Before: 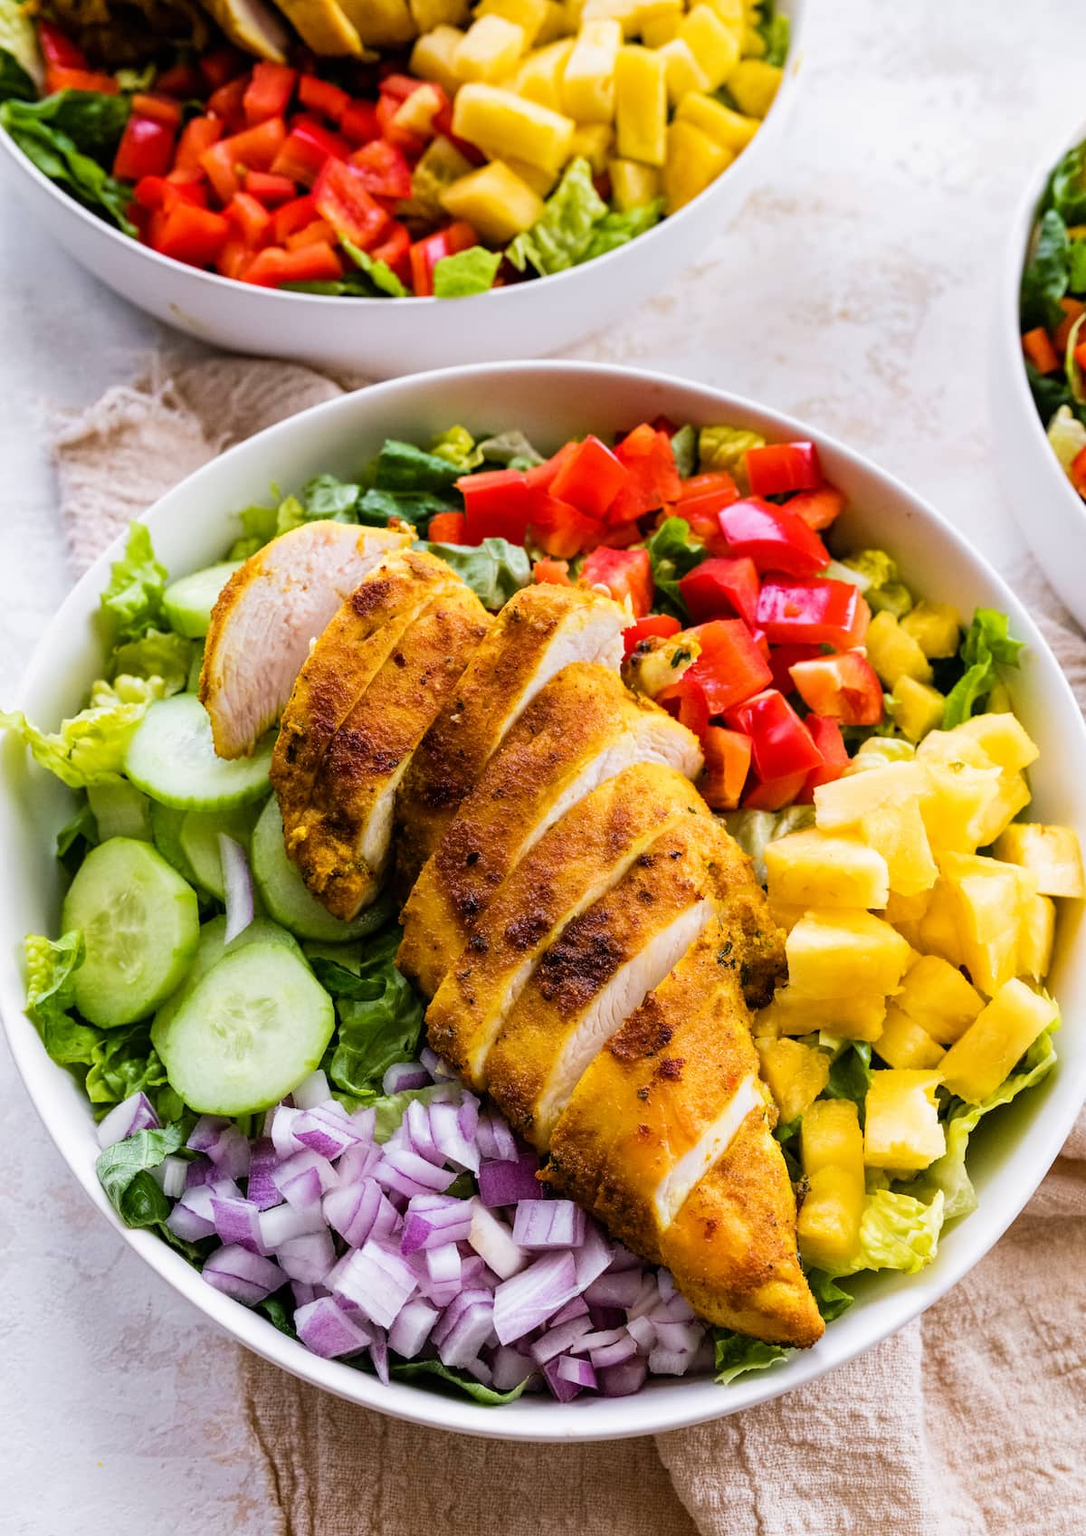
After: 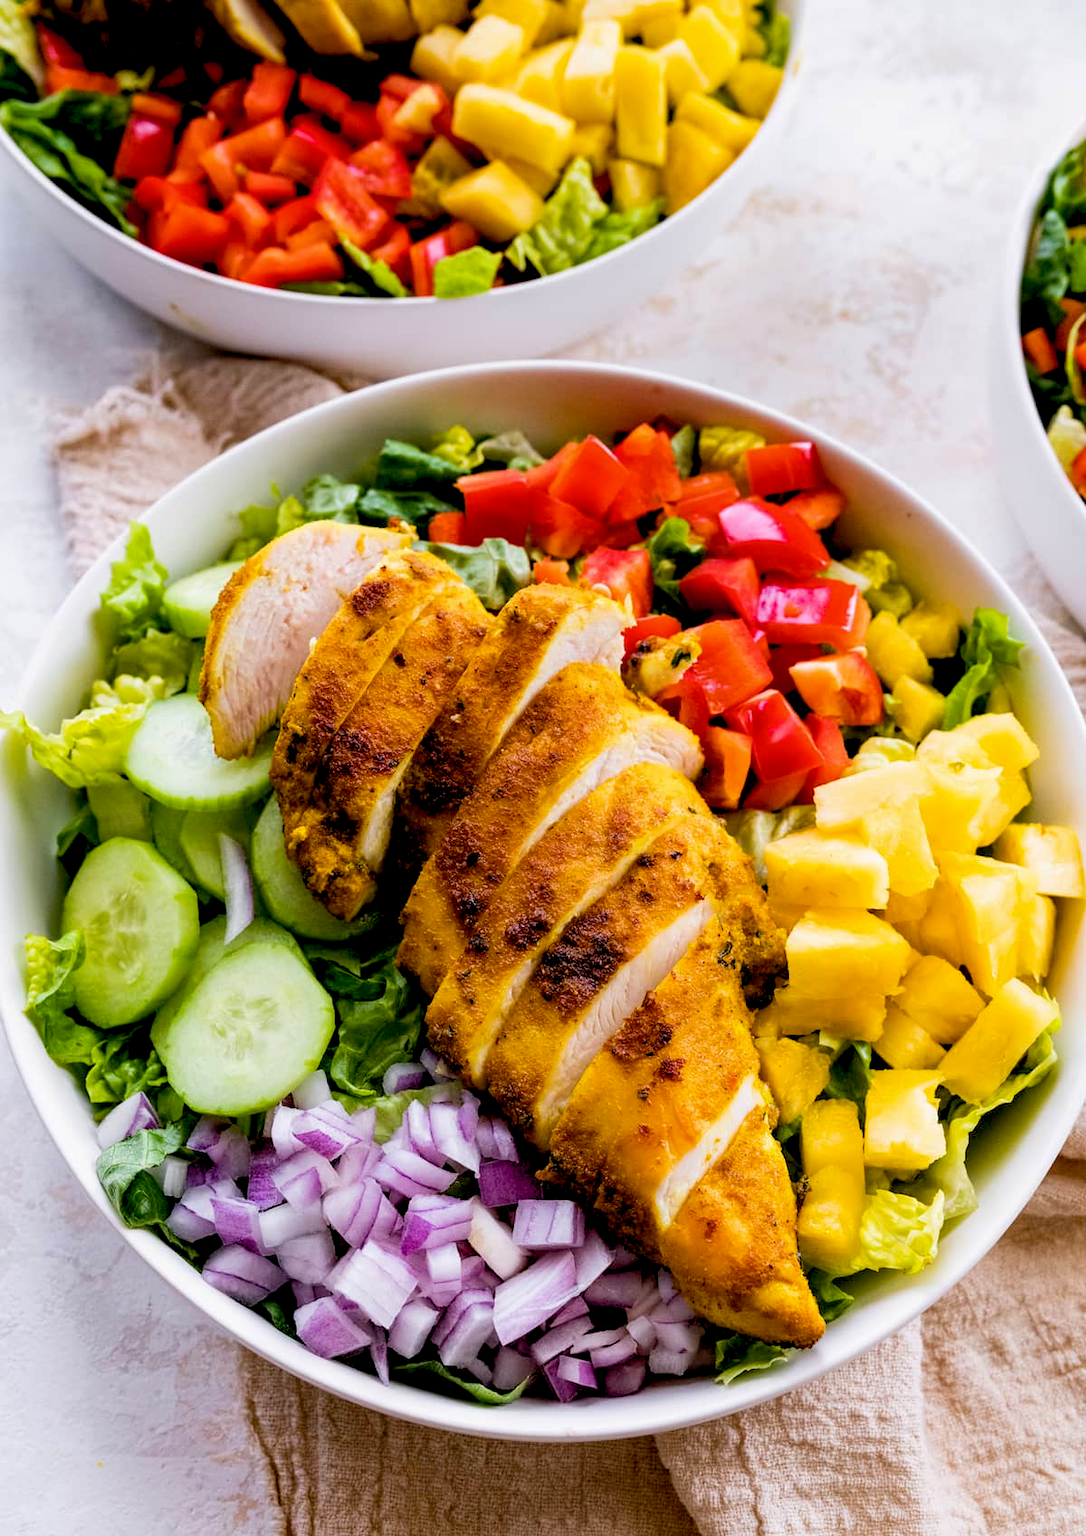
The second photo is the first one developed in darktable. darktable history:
color balance rgb: global offset › luminance -1.44%, perceptual saturation grading › global saturation 0.688%, global vibrance 20%
